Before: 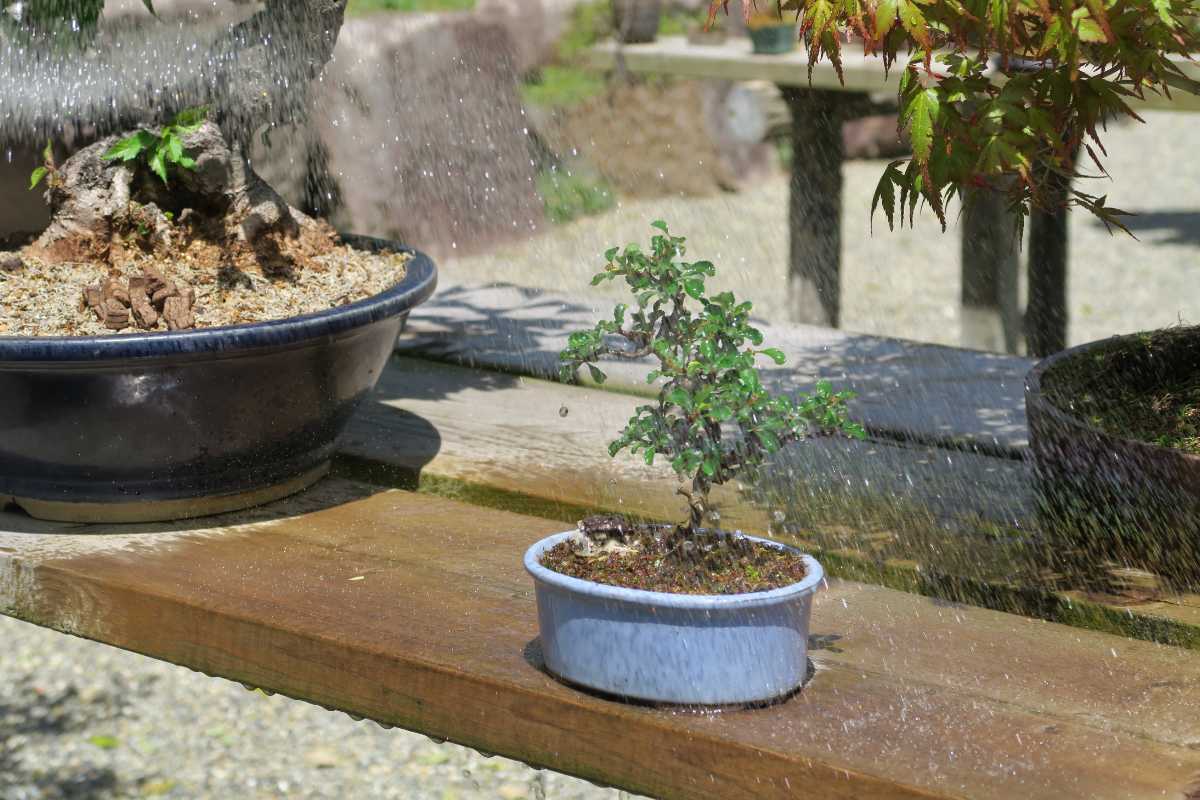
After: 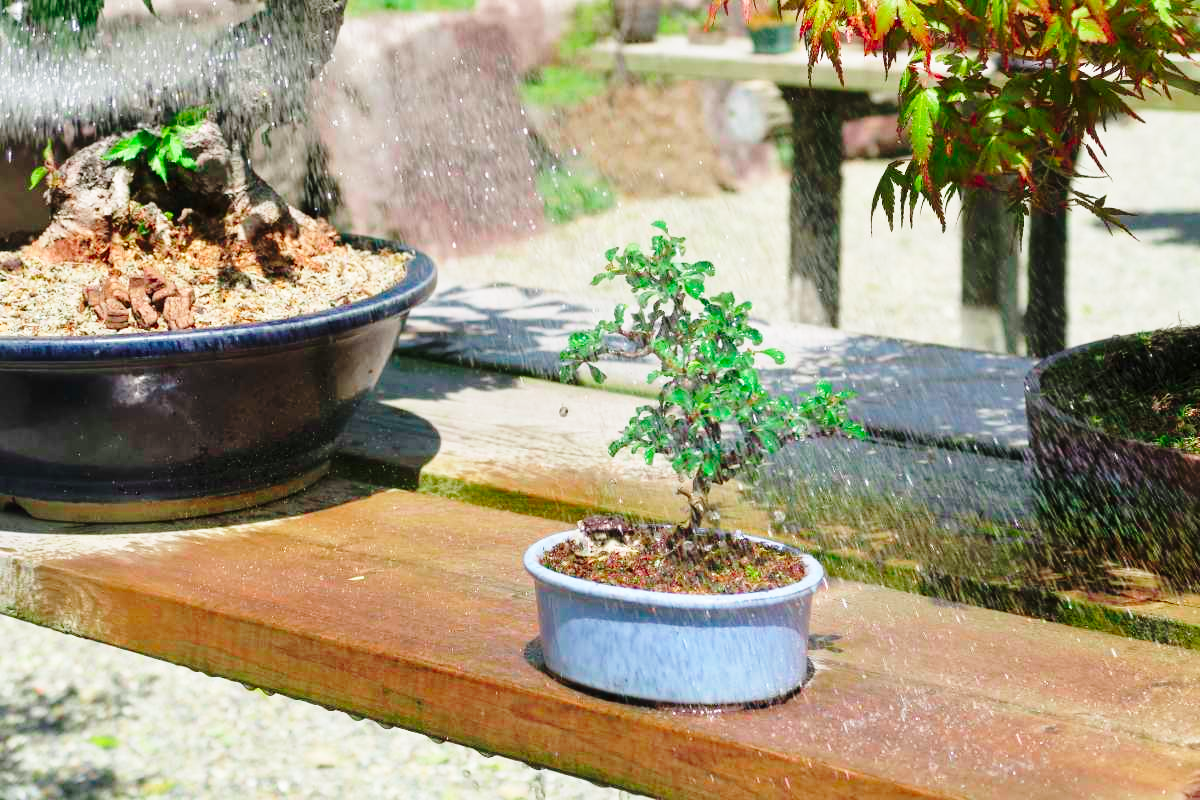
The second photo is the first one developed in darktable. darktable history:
color contrast: green-magenta contrast 1.73, blue-yellow contrast 1.15
base curve: curves: ch0 [(0, 0) (0.028, 0.03) (0.121, 0.232) (0.46, 0.748) (0.859, 0.968) (1, 1)], preserve colors none
